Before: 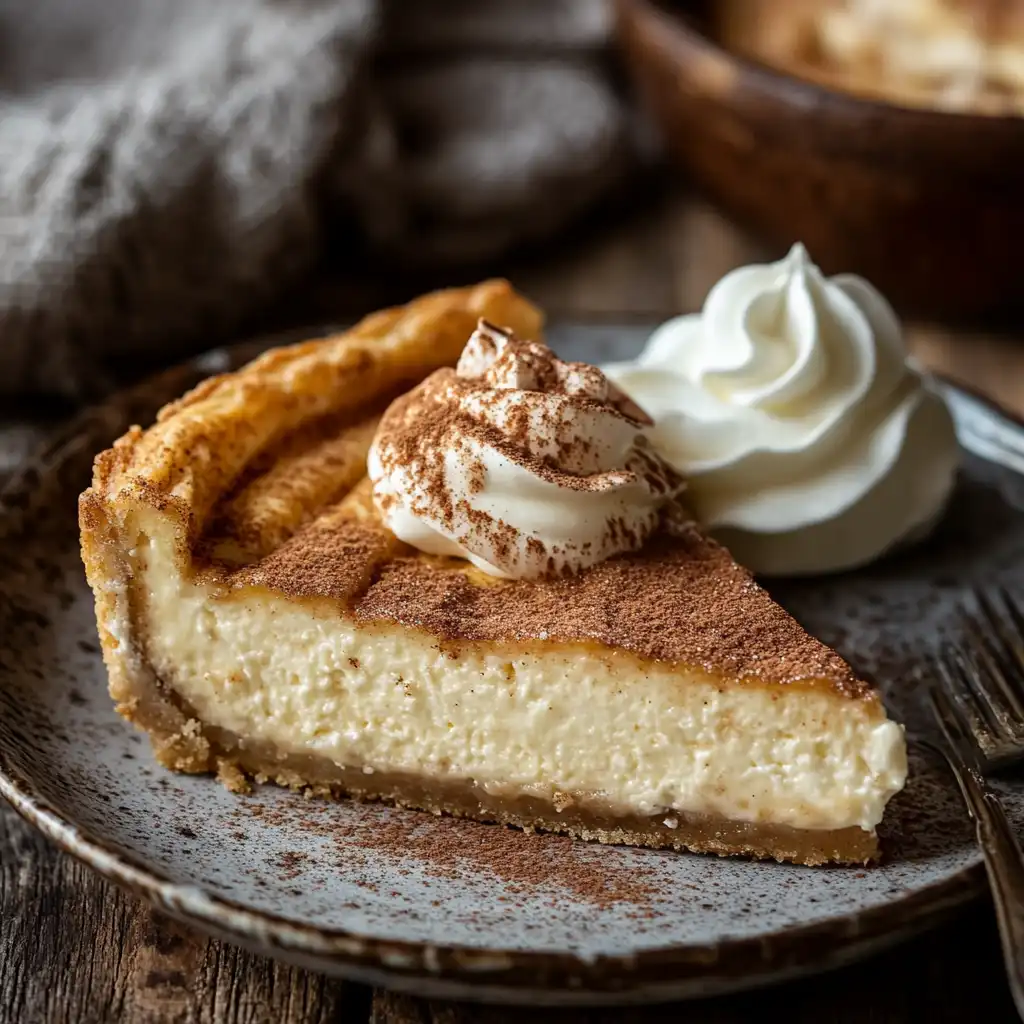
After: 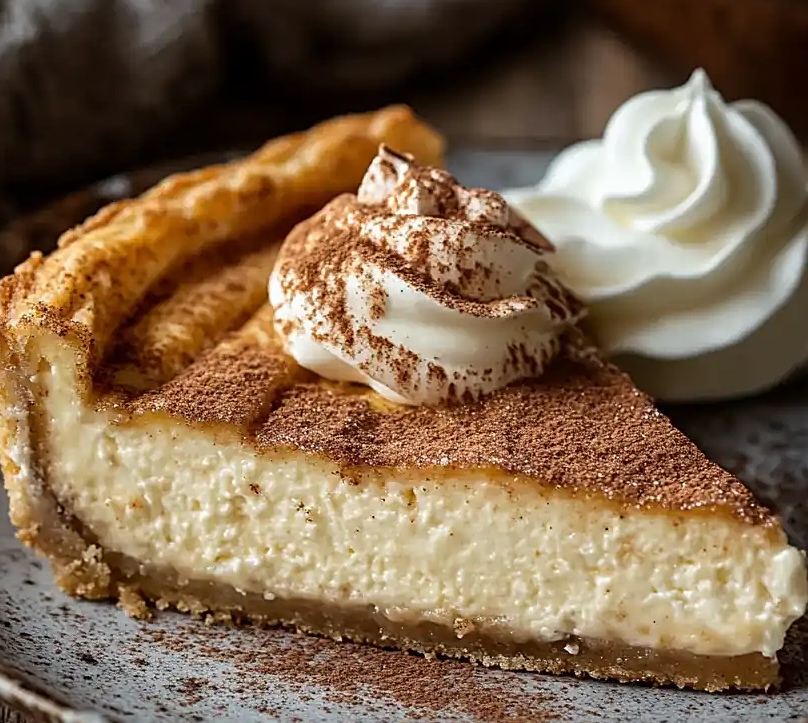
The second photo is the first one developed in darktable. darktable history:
sharpen: on, module defaults
crop: left 9.735%, top 17.063%, right 11.281%, bottom 12.301%
